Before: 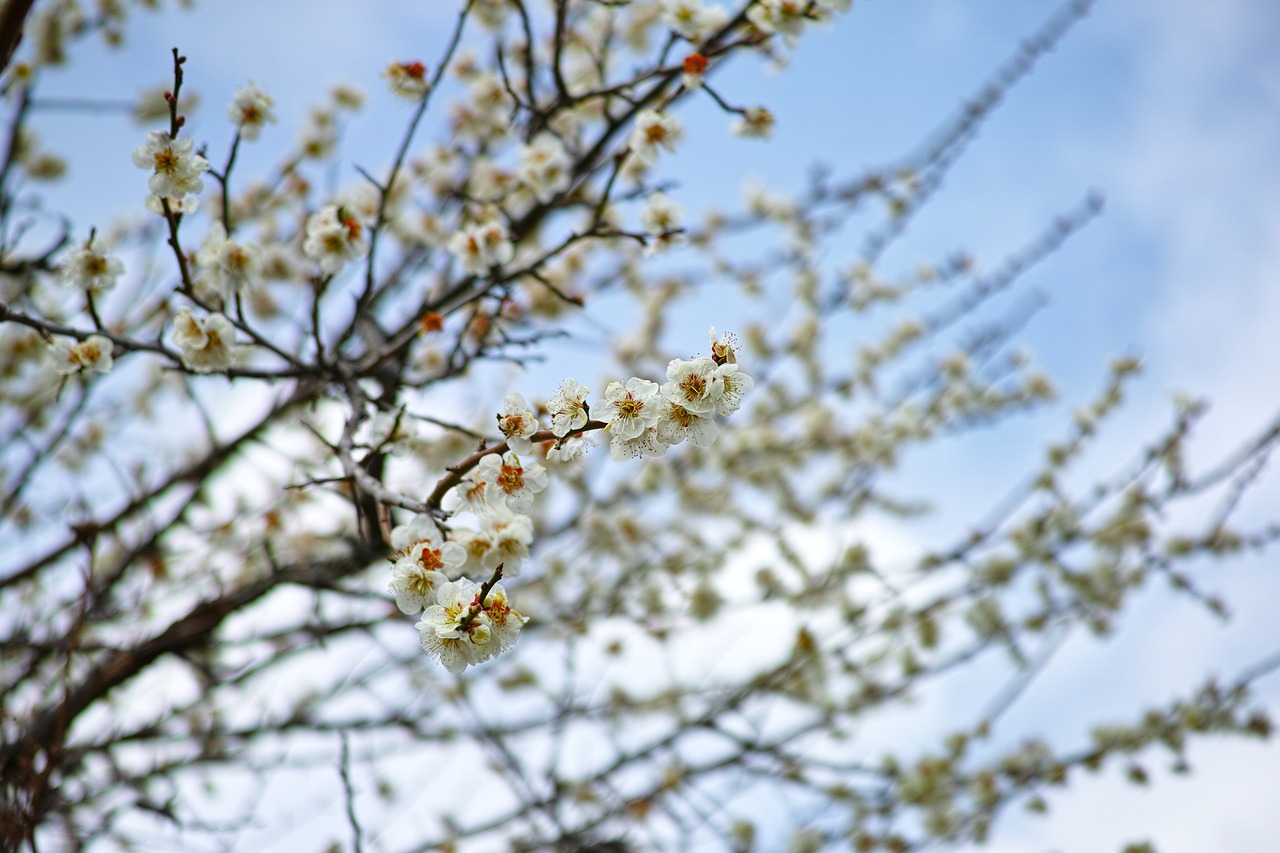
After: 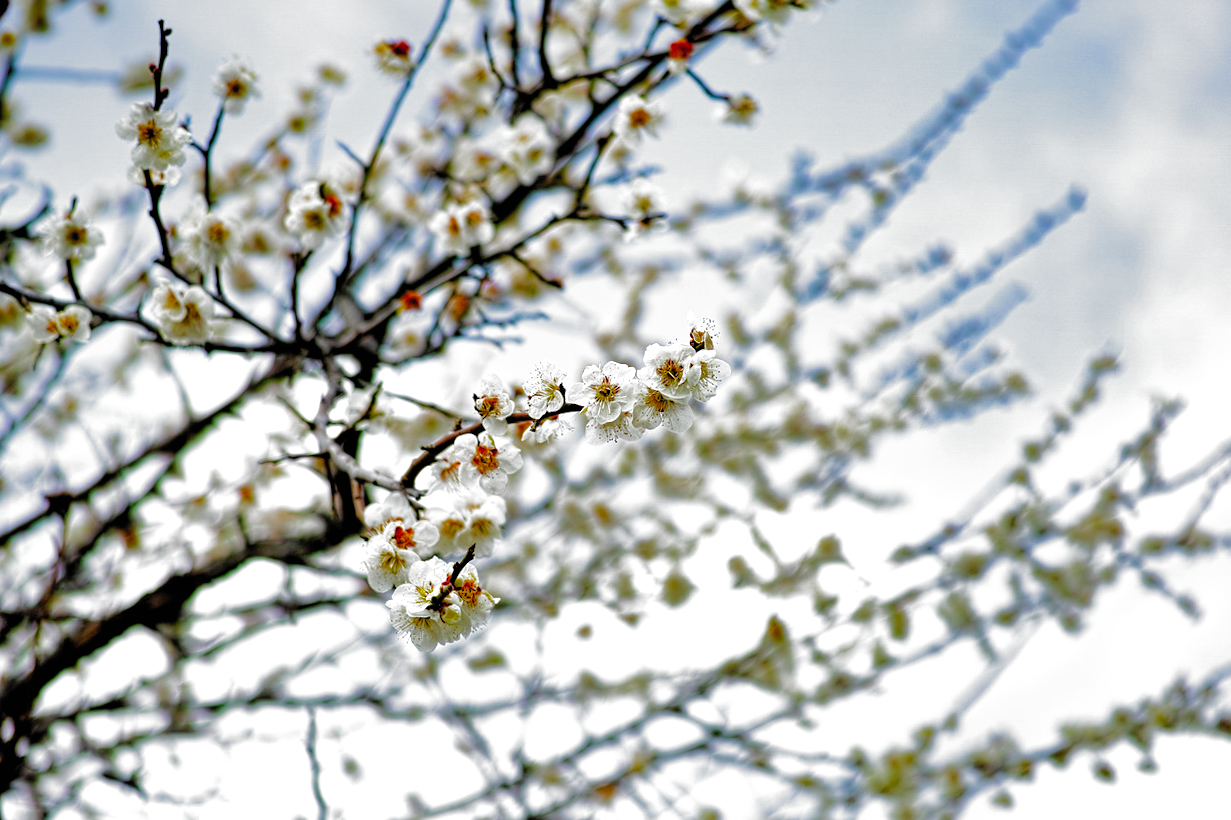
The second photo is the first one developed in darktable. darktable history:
crop and rotate: angle -1.51°
filmic rgb: black relative exposure -3.52 EV, white relative exposure 2.26 EV, threshold 3 EV, hardness 3.4, preserve chrominance no, color science v4 (2020), iterations of high-quality reconstruction 0, contrast in shadows soft, contrast in highlights soft, enable highlight reconstruction true
shadows and highlights: highlights color adjustment 73.04%
exposure: black level correction 0.003, exposure 0.38 EV, compensate highlight preservation false
